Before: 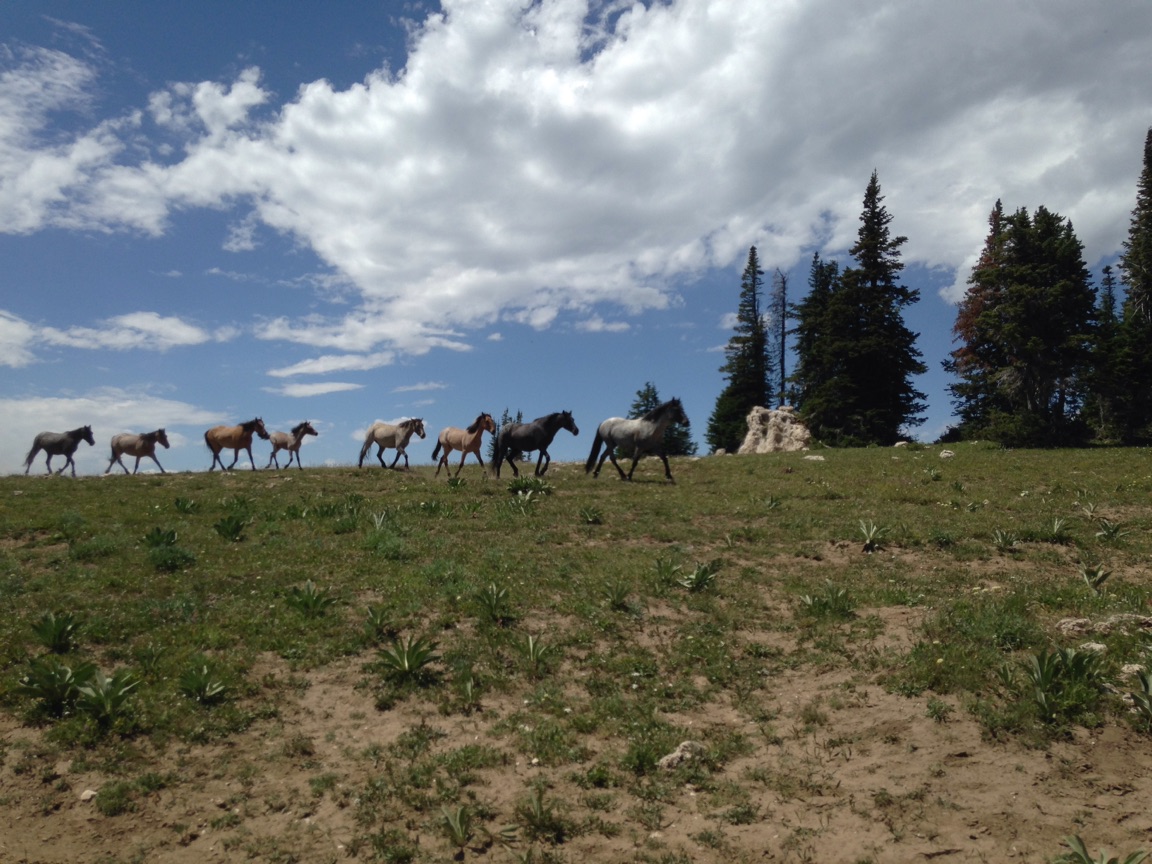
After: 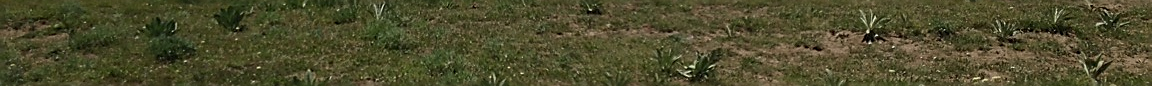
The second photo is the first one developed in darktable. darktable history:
sharpen: radius 1.4, amount 1.25, threshold 0.7
crop and rotate: top 59.084%, bottom 30.916%
